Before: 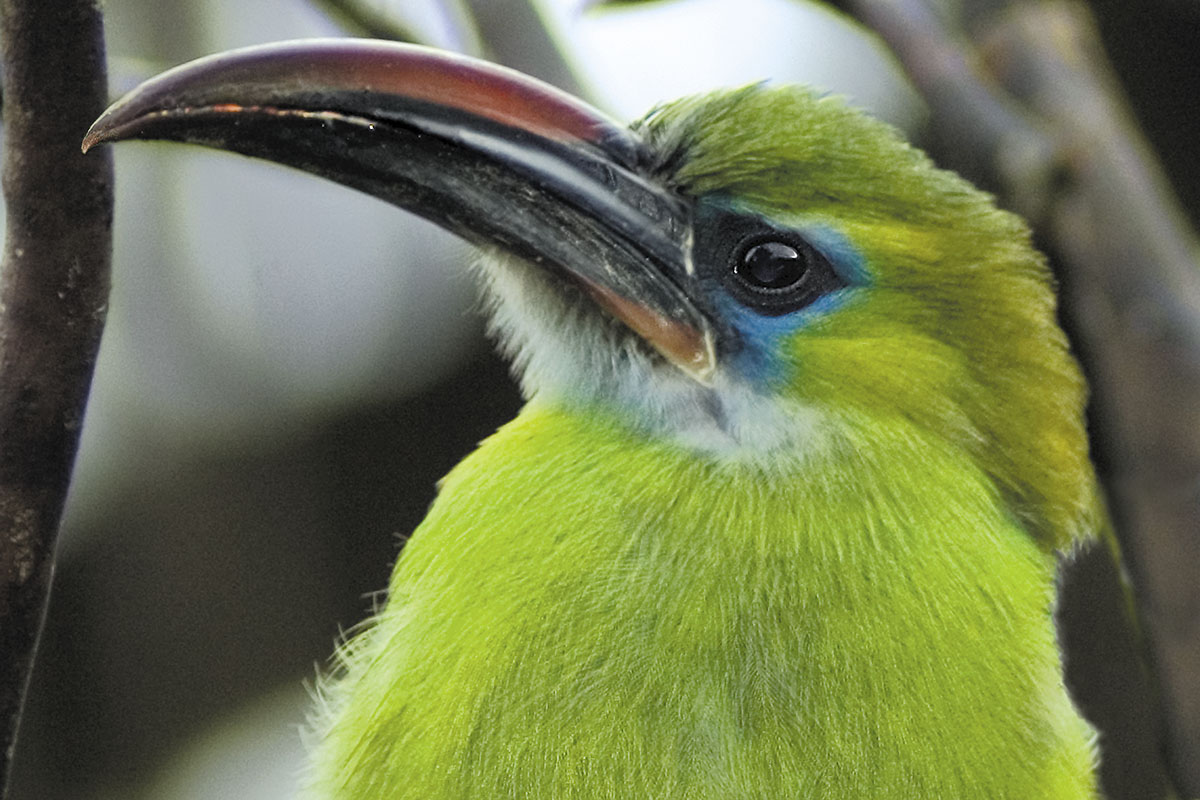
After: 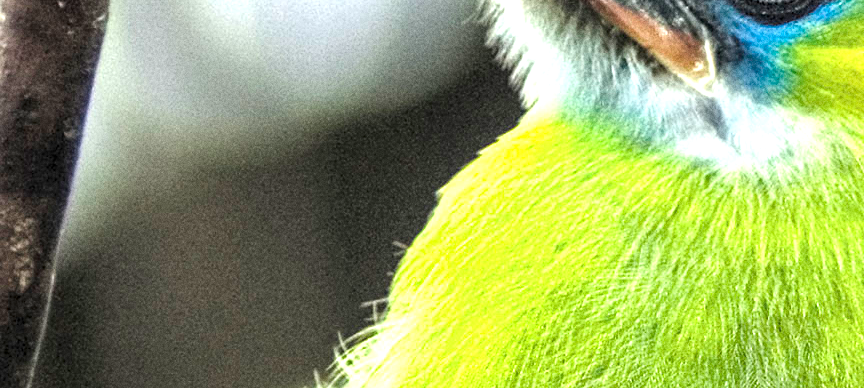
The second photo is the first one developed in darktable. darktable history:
grain: coarseness 0.47 ISO
exposure: black level correction 0, exposure 1.2 EV, compensate highlight preservation false
local contrast: detail 150%
crop: top 36.498%, right 27.964%, bottom 14.995%
